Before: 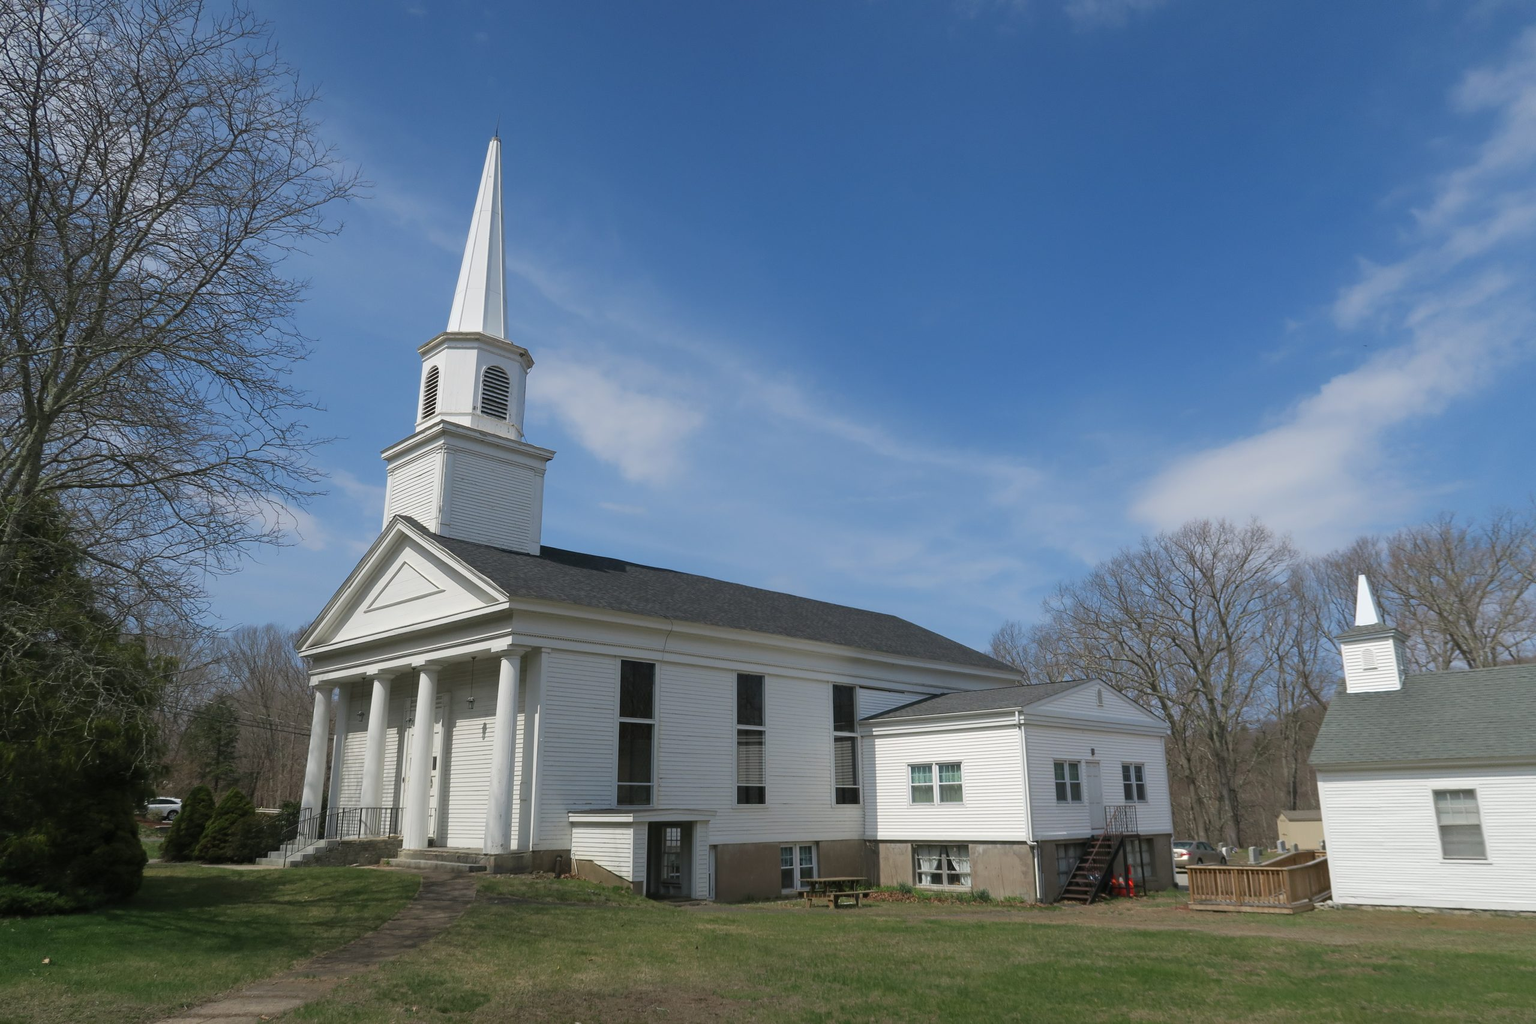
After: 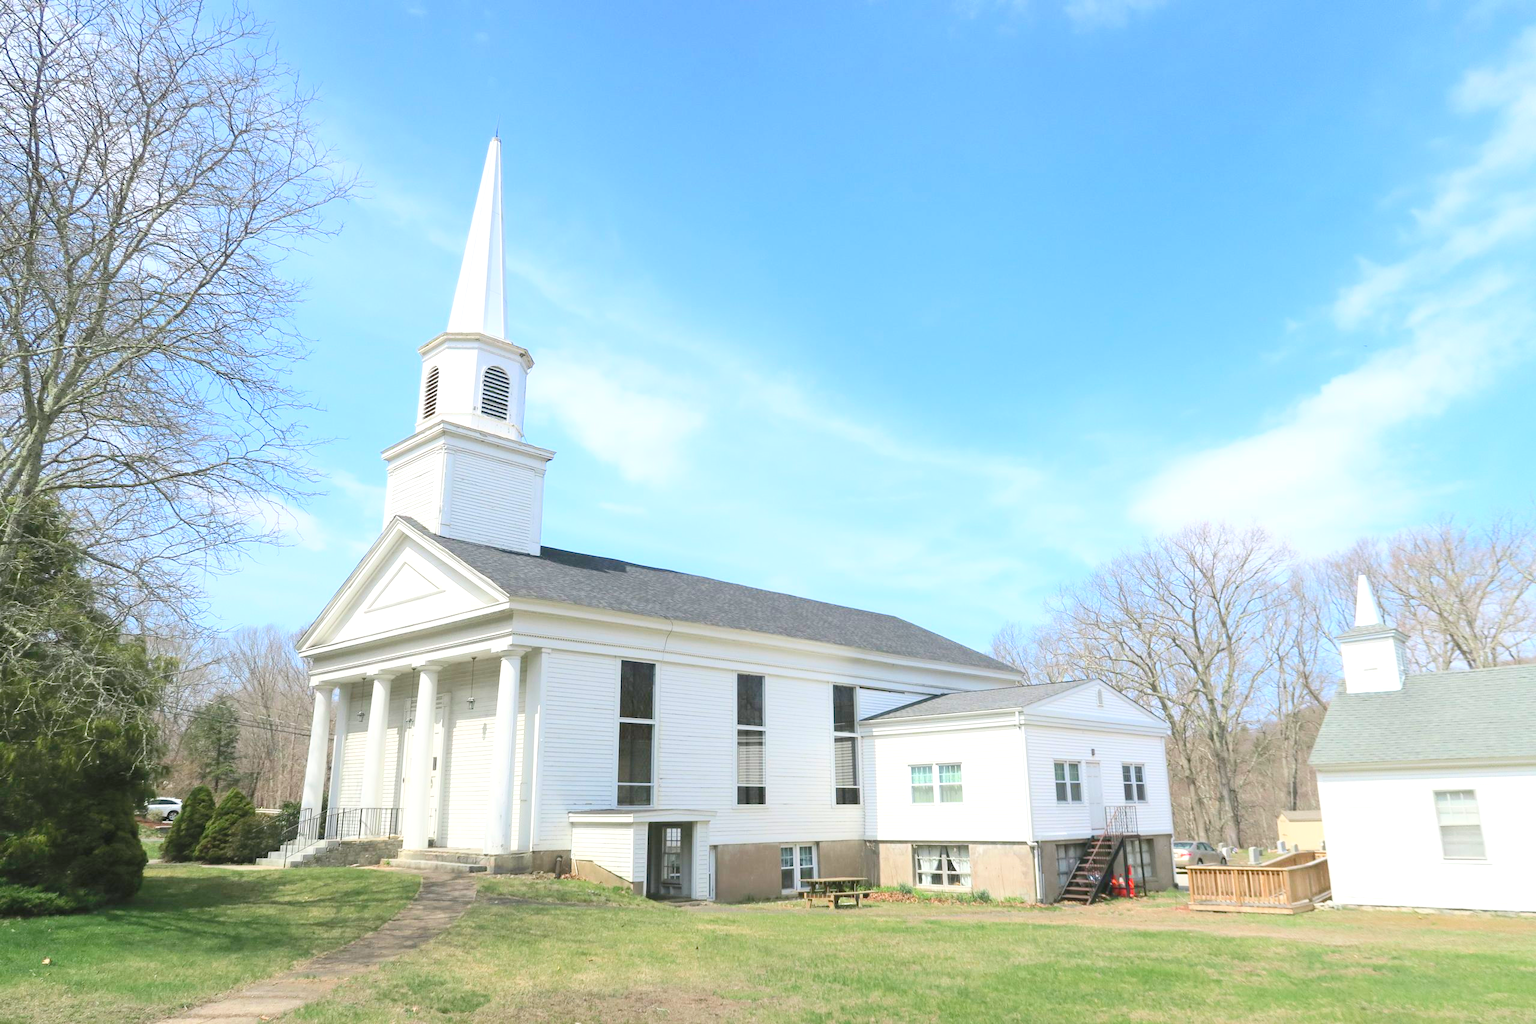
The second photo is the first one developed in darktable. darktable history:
contrast brightness saturation: contrast 0.05, brightness 0.06, saturation 0.01
levels: levels [0, 0.397, 0.955]
base curve: curves: ch0 [(0, 0) (0.018, 0.026) (0.143, 0.37) (0.33, 0.731) (0.458, 0.853) (0.735, 0.965) (0.905, 0.986) (1, 1)]
